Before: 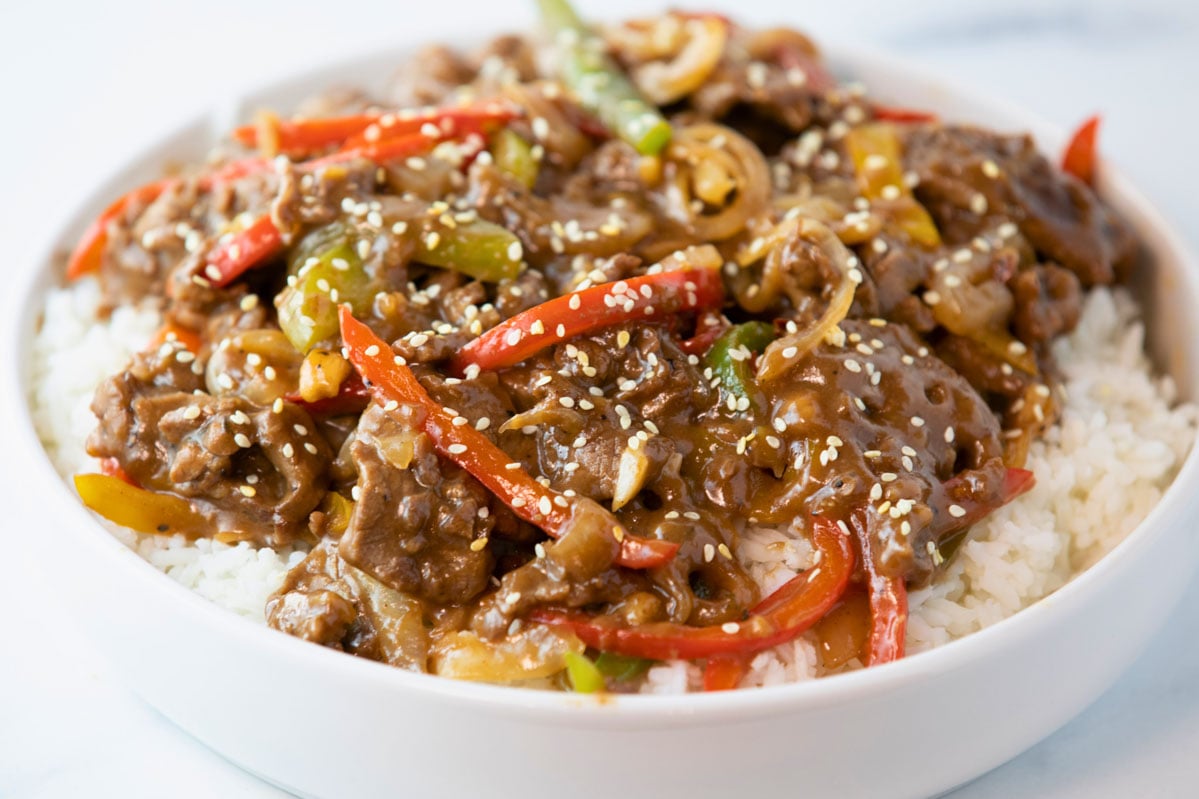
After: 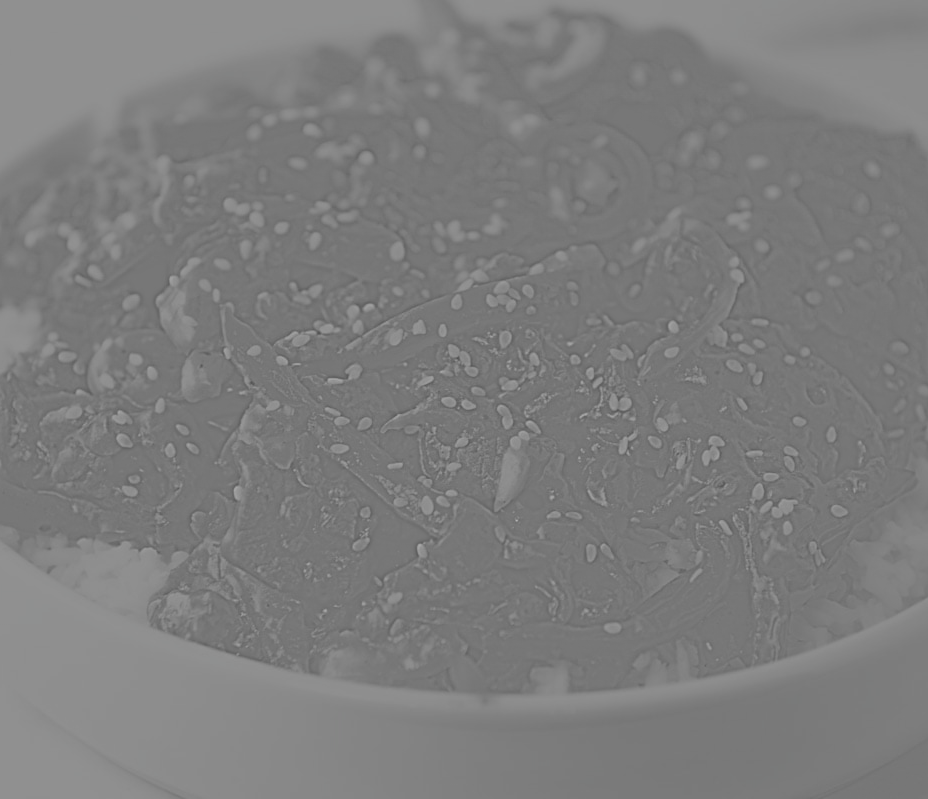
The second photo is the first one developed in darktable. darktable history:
exposure: black level correction 0, exposure 0.5 EV, compensate highlight preservation false
crop: left 9.88%, right 12.664%
highpass: sharpness 6%, contrast boost 7.63%
tone equalizer: -8 EV -0.75 EV, -7 EV -0.7 EV, -6 EV -0.6 EV, -5 EV -0.4 EV, -3 EV 0.4 EV, -2 EV 0.6 EV, -1 EV 0.7 EV, +0 EV 0.75 EV, edges refinement/feathering 500, mask exposure compensation -1.57 EV, preserve details no
color balance rgb: perceptual saturation grading › global saturation 8.89%, saturation formula JzAzBz (2021)
